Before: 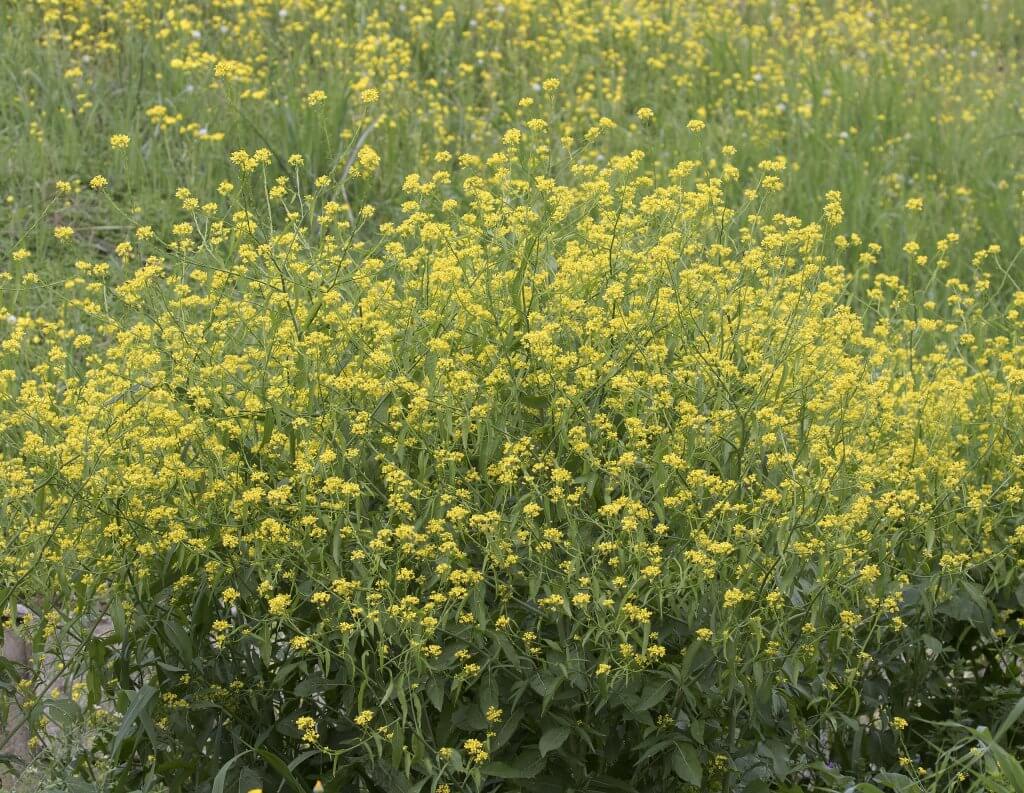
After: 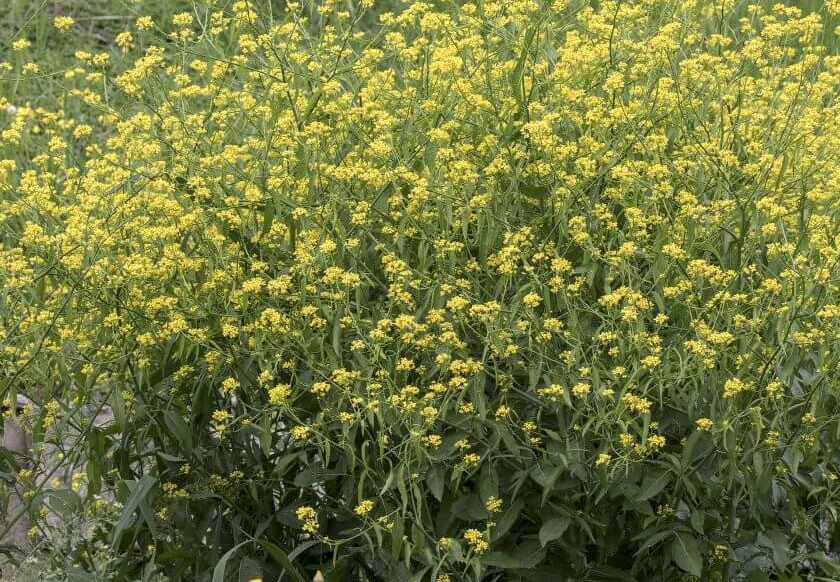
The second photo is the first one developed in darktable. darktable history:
crop: top 26.531%, right 17.959%
local contrast: on, module defaults
